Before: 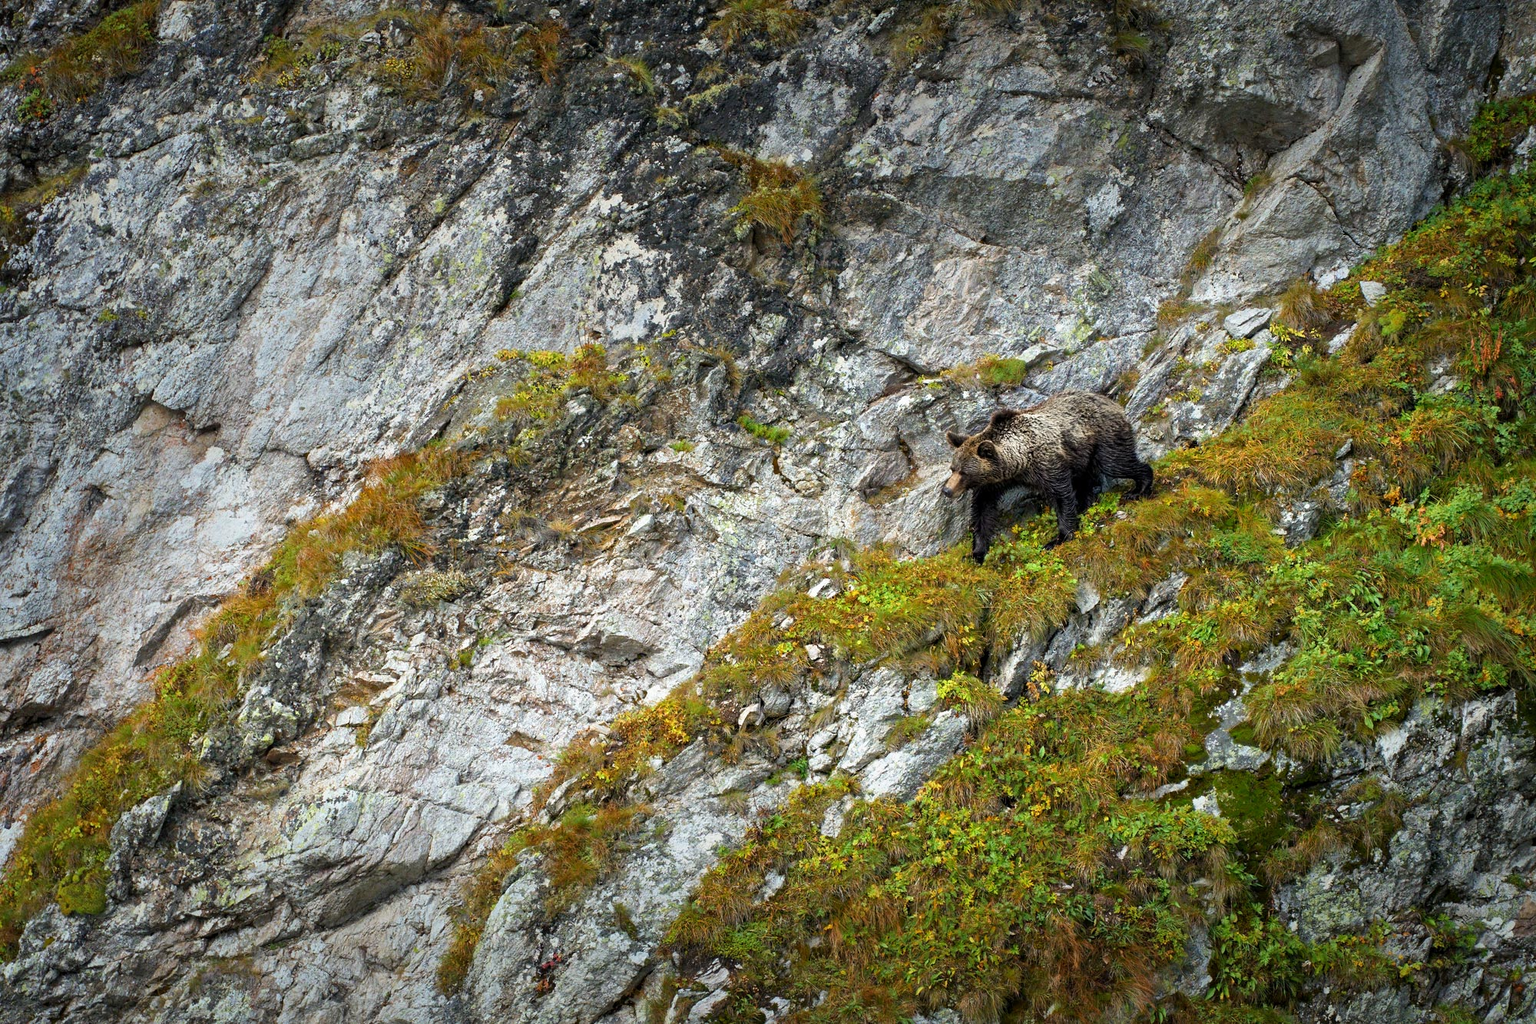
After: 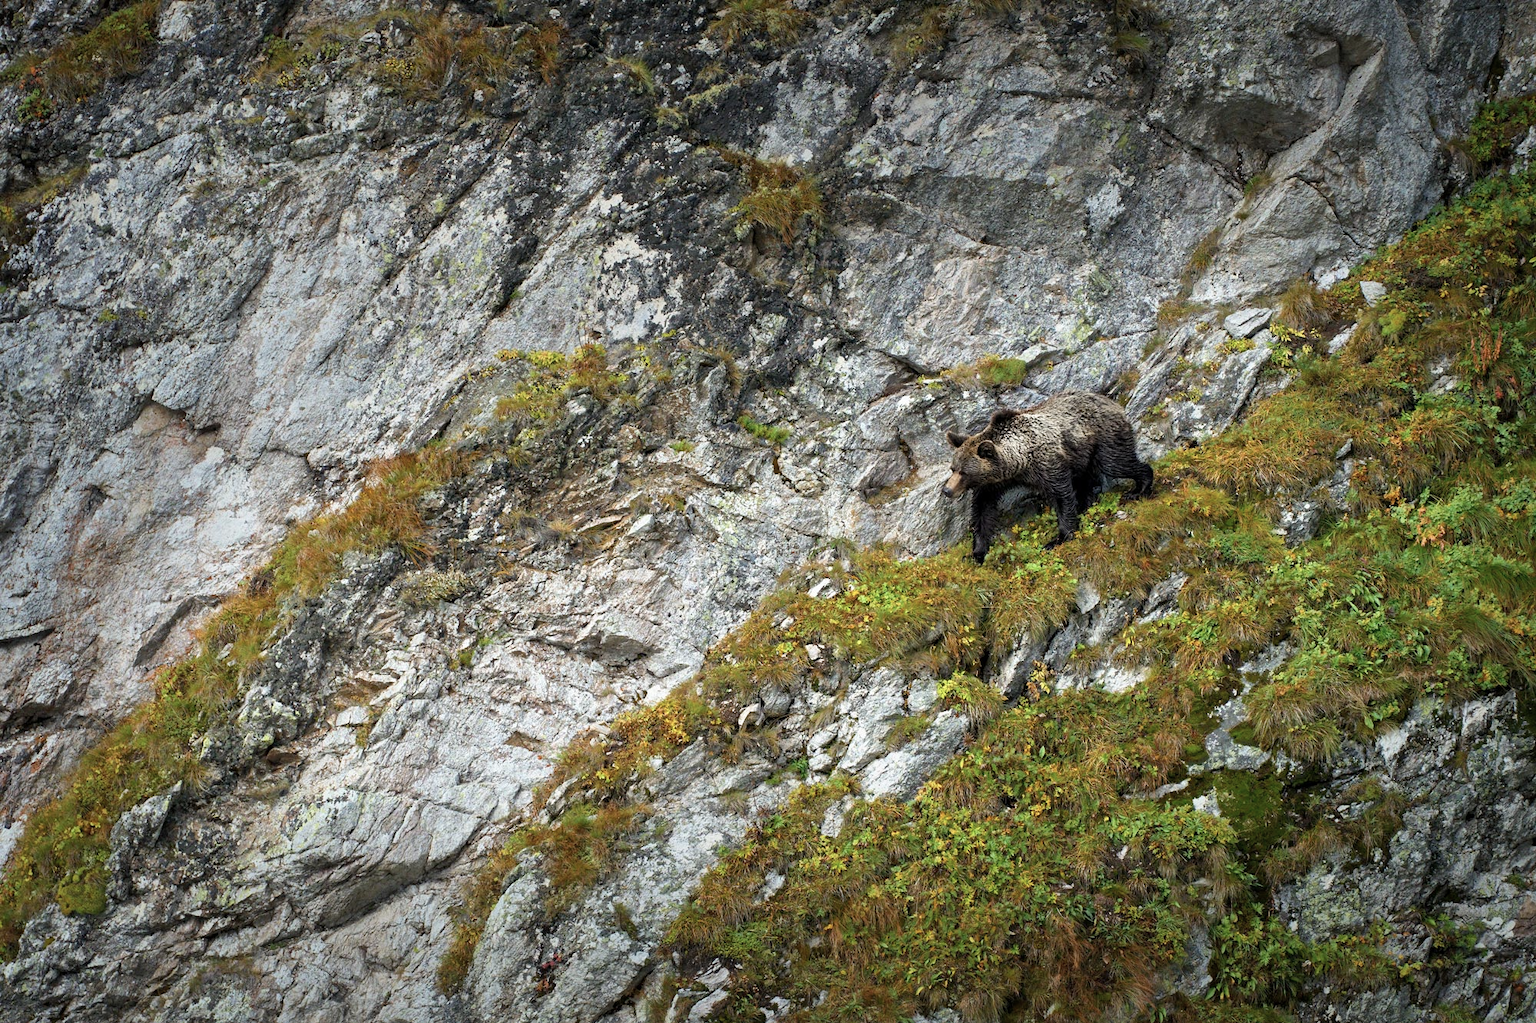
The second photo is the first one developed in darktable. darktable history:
color correction: highlights b* 0.005, saturation 0.809
